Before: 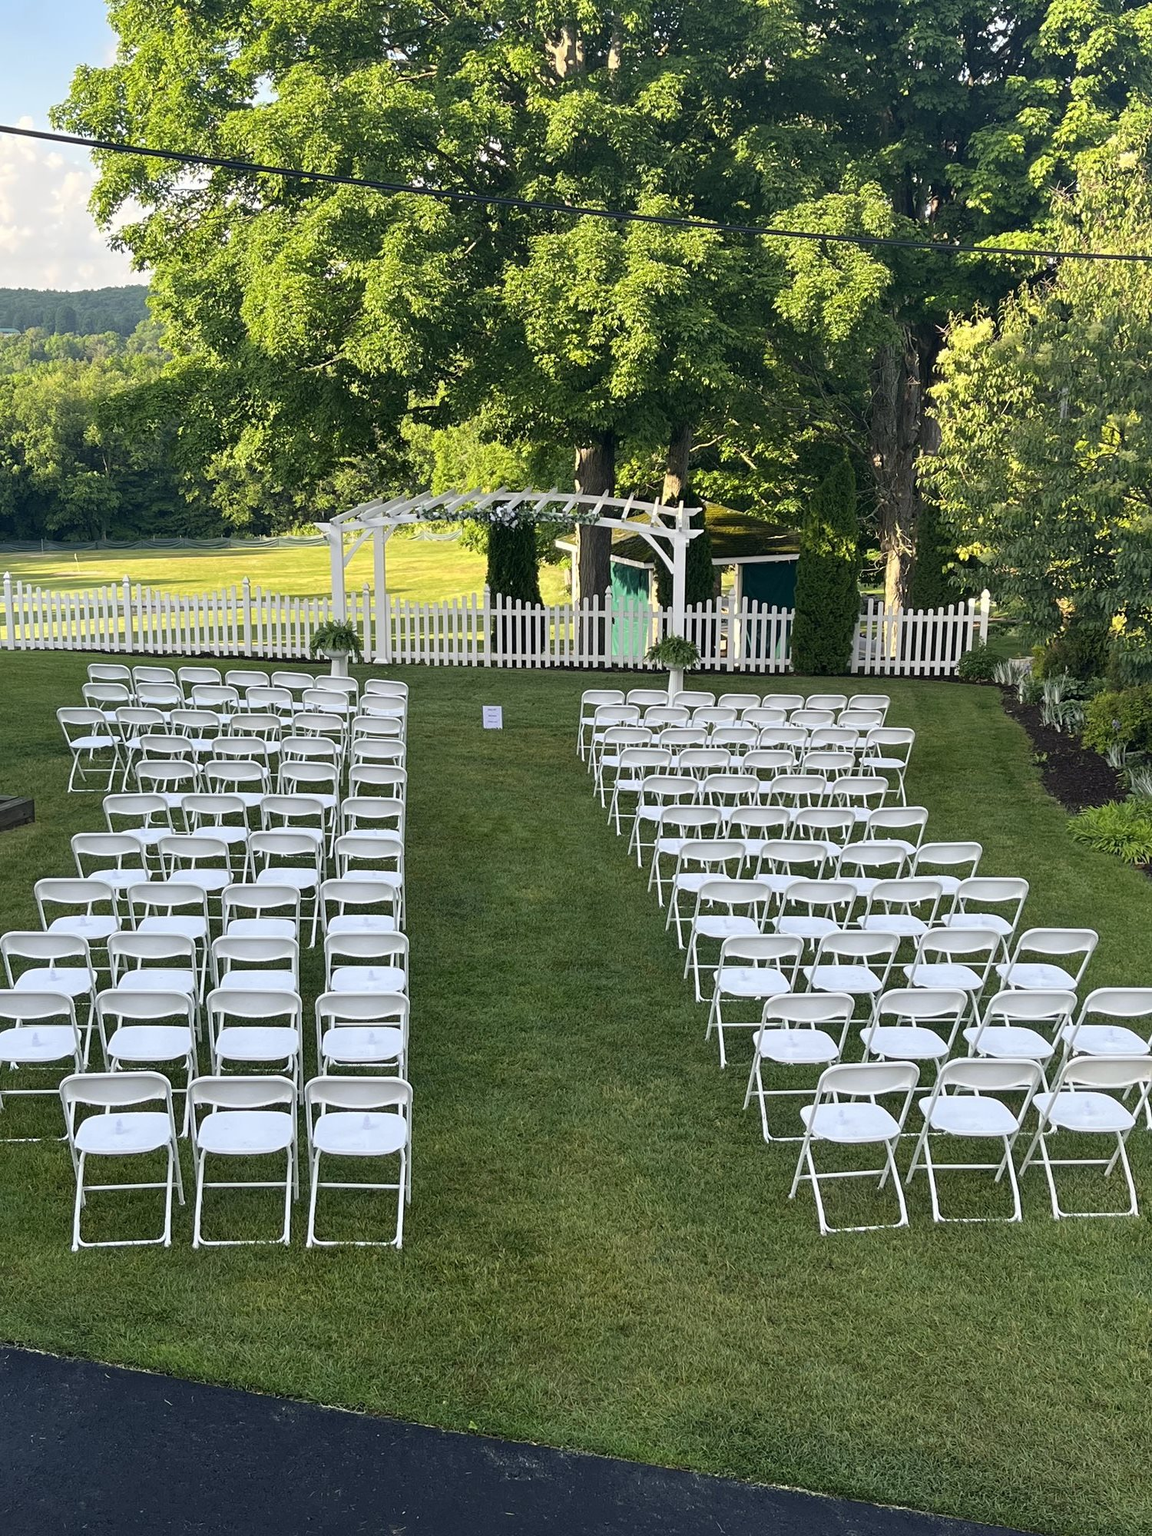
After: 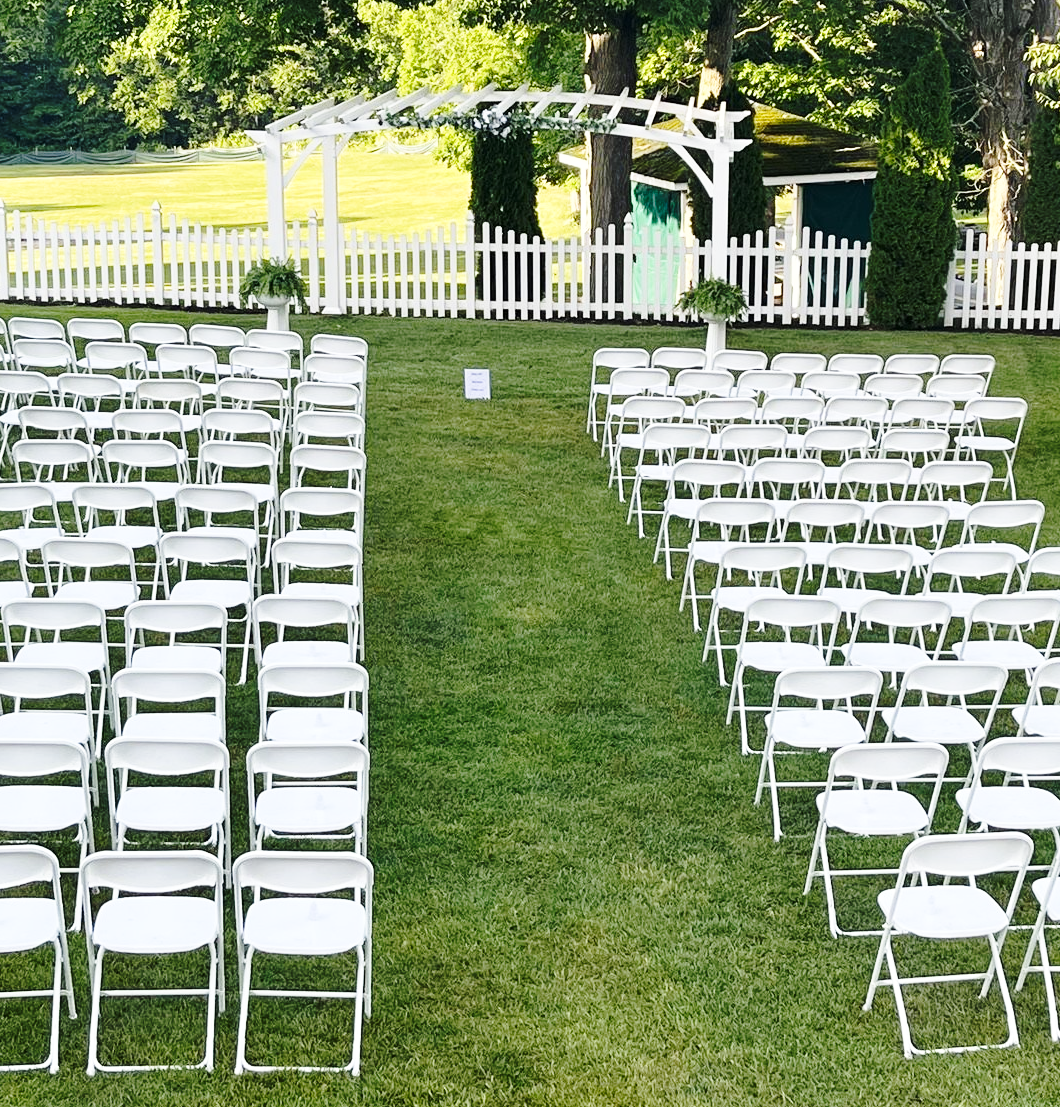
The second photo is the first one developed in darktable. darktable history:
base curve: curves: ch0 [(0, 0) (0.032, 0.037) (0.105, 0.228) (0.435, 0.76) (0.856, 0.983) (1, 1)], exposure shift 0.01, preserve colors none
crop: left 10.979%, top 27.518%, right 18.3%, bottom 17.117%
